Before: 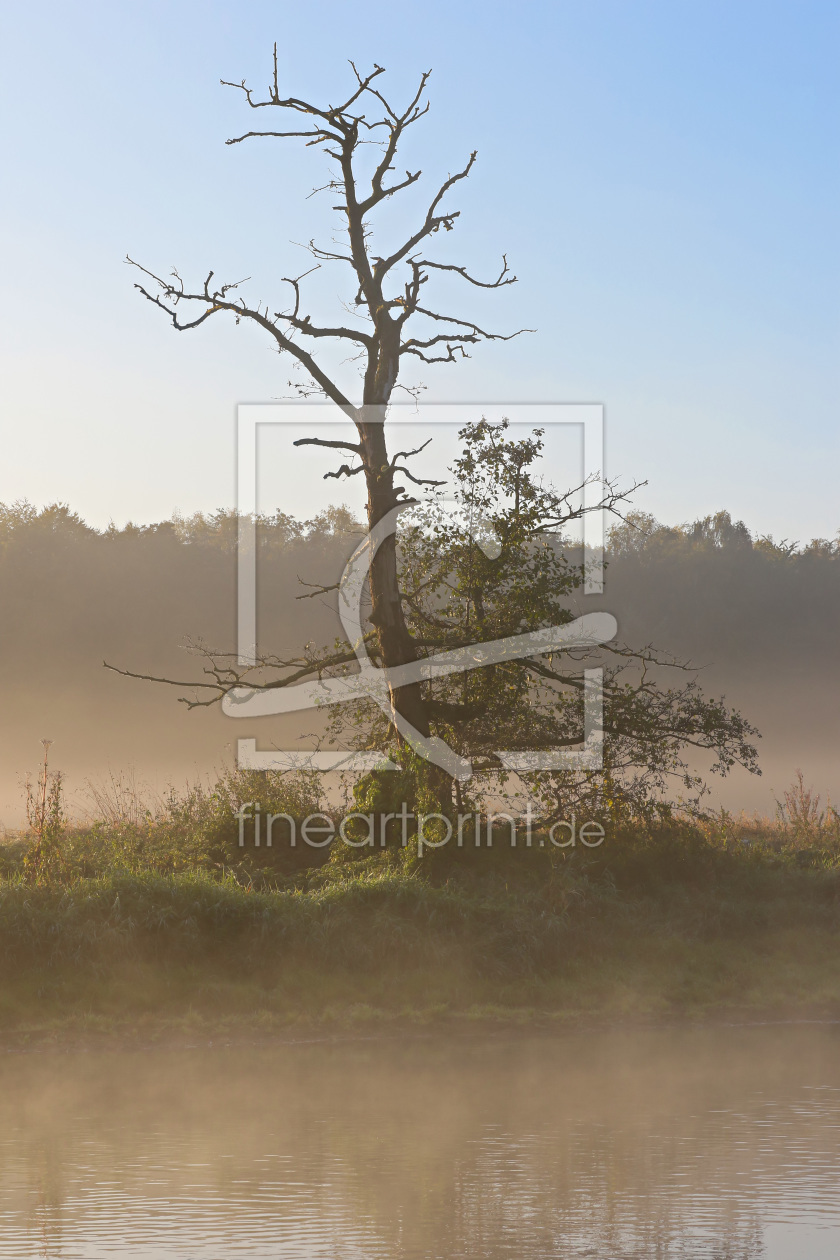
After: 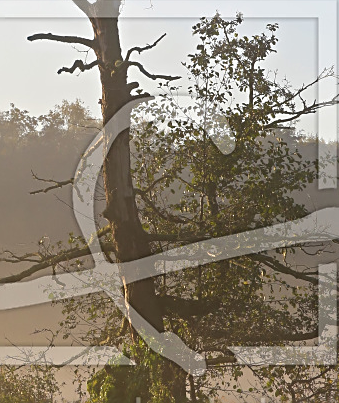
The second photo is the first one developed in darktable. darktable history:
crop: left 31.751%, top 32.172%, right 27.8%, bottom 35.83%
sharpen: on, module defaults
